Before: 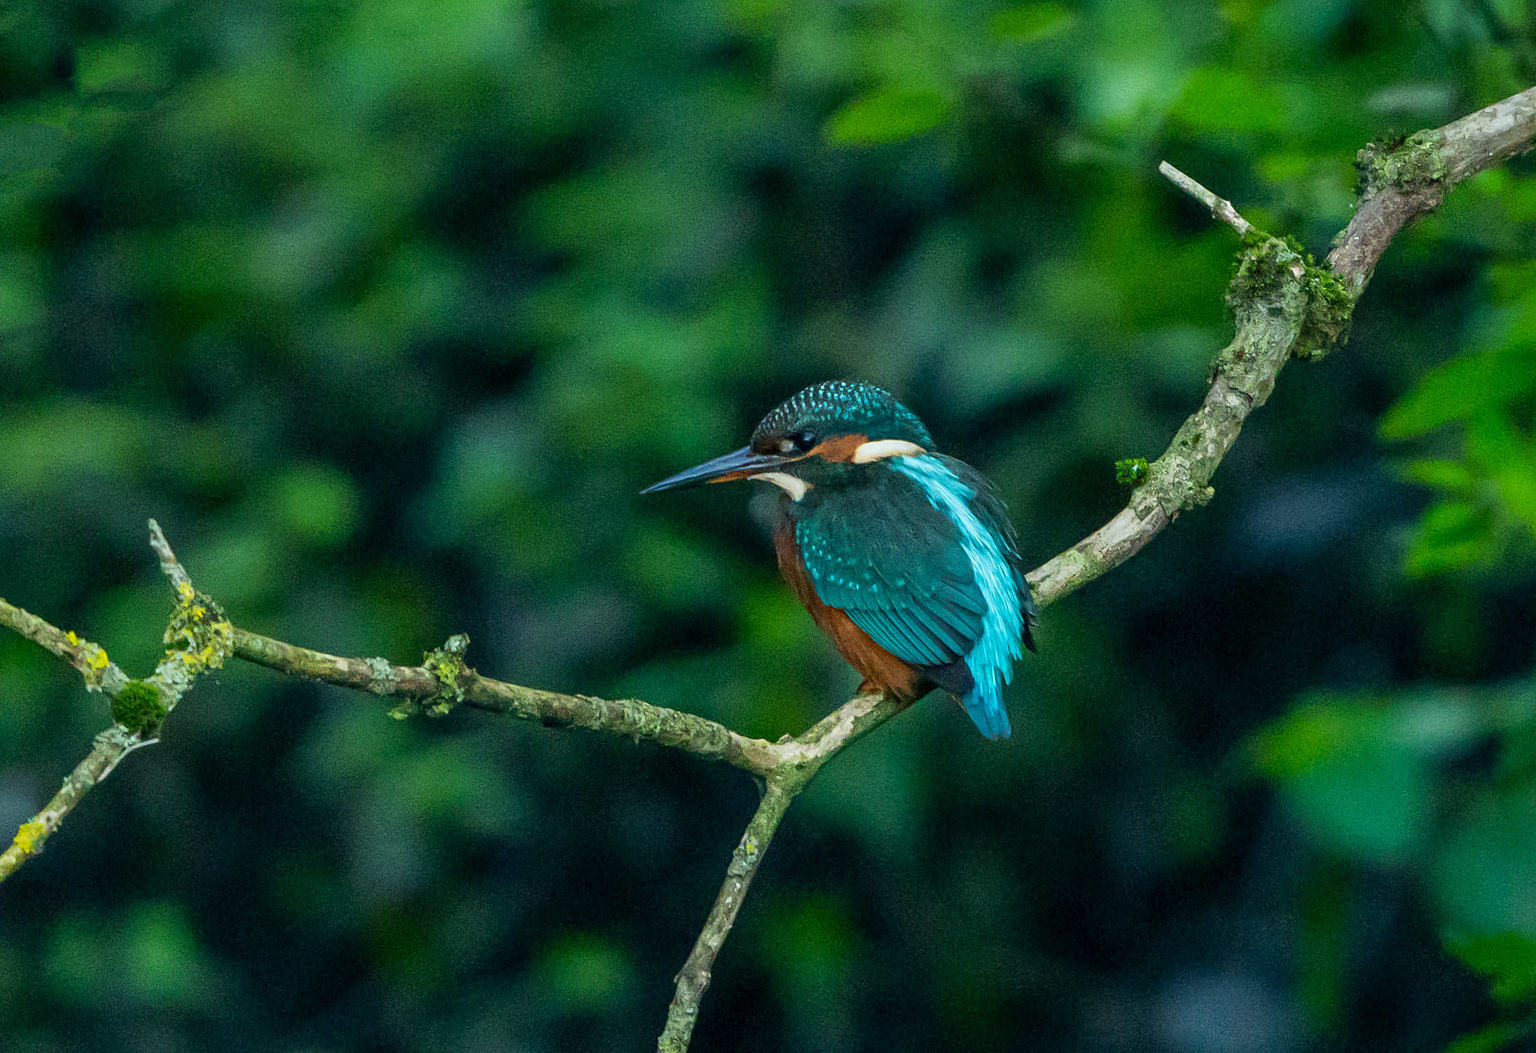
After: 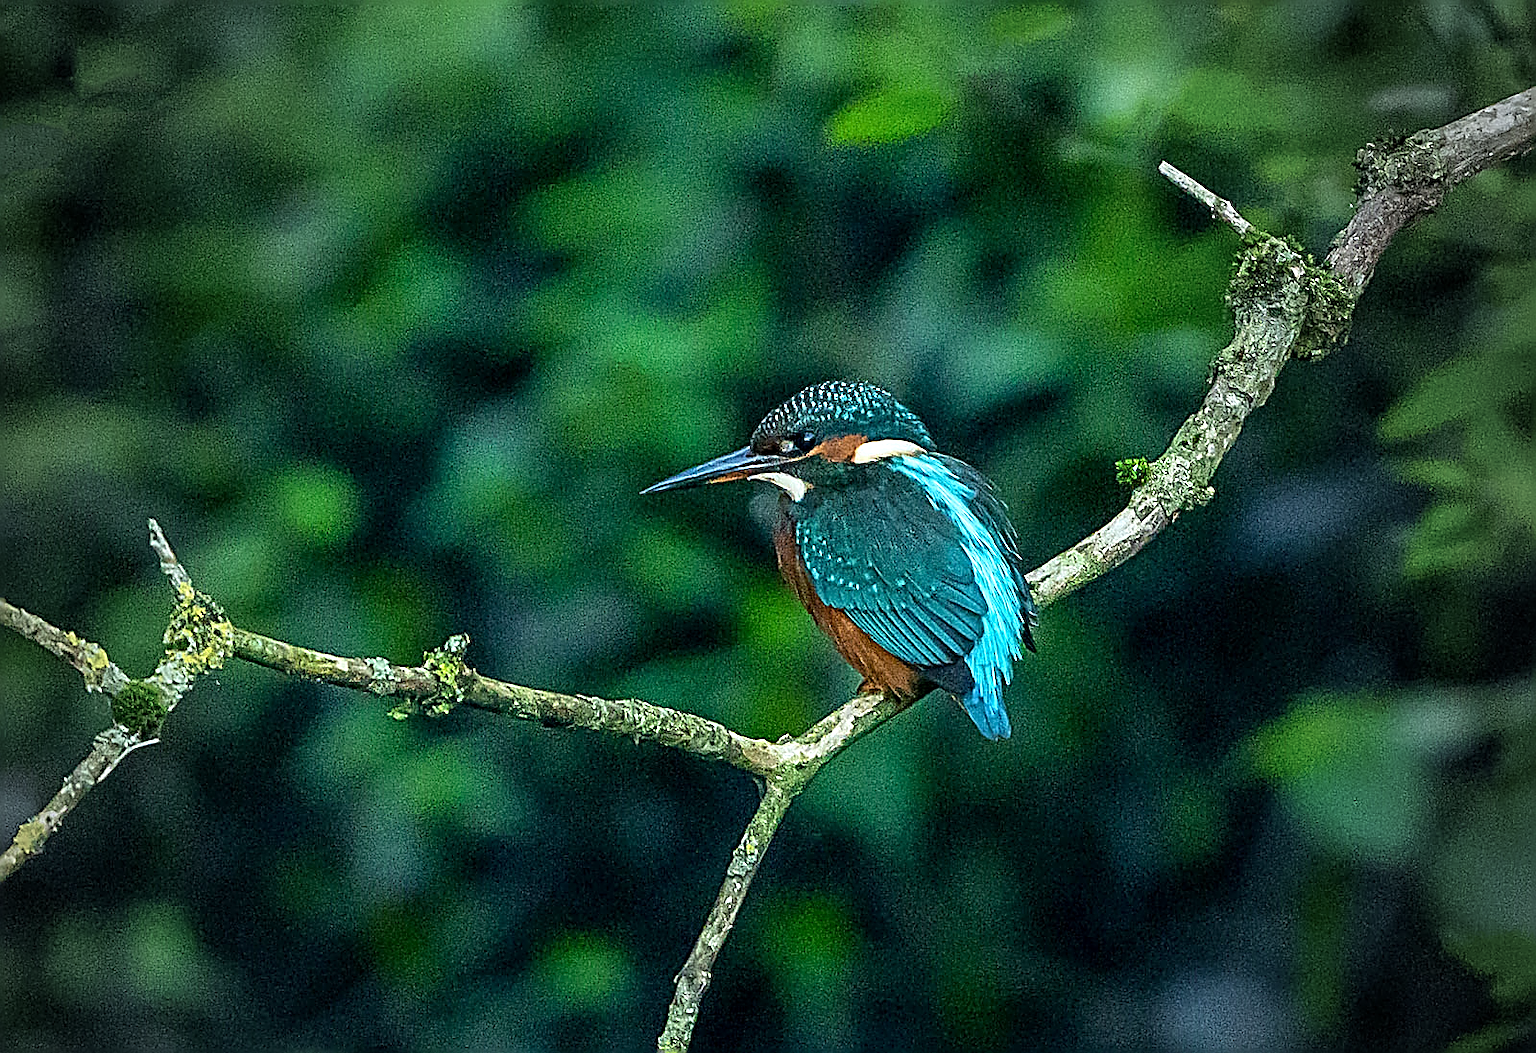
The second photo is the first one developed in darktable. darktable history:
sharpen: amount 2
exposure: black level correction 0.001, exposure 0.5 EV, compensate exposure bias true, compensate highlight preservation false
vignetting: fall-off start 64.63%, center (-0.034, 0.148), width/height ratio 0.881
color balance rgb: on, module defaults
white balance: red 0.974, blue 1.044
